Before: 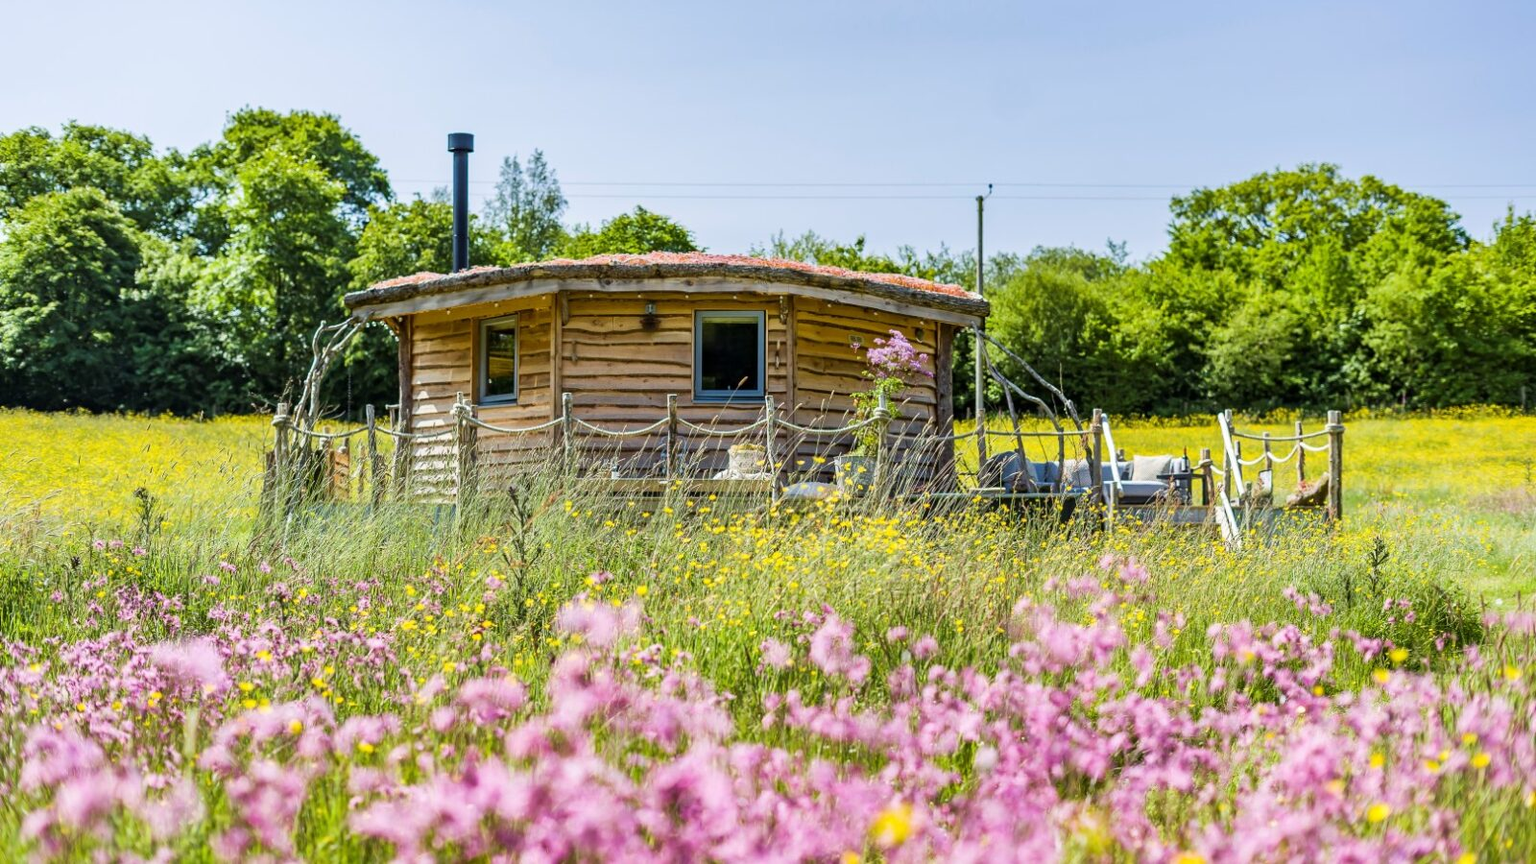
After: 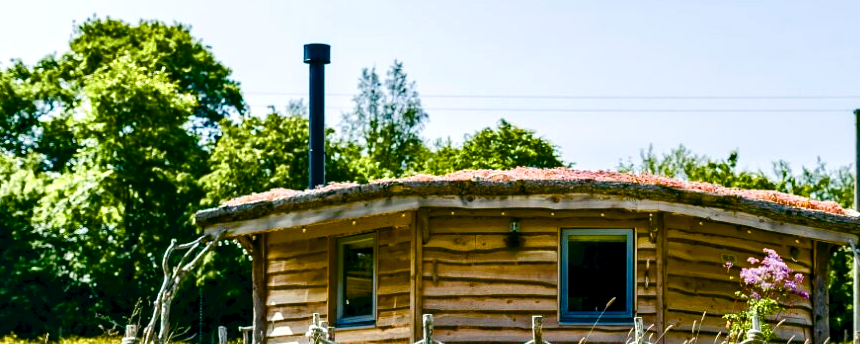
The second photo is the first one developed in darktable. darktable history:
color balance rgb: highlights gain › chroma 1.032%, highlights gain › hue 60.08°, global offset › luminance -0.312%, global offset › chroma 0.111%, global offset › hue 166.82°, perceptual saturation grading › global saturation 24.778%, perceptual saturation grading › highlights -50.754%, perceptual saturation grading › mid-tones 19.392%, perceptual saturation grading › shadows 61.186%, perceptual brilliance grading › global brilliance 15.583%, perceptual brilliance grading › shadows -34.236%, global vibrance 15.847%, saturation formula JzAzBz (2021)
crop: left 10.217%, top 10.566%, right 35.982%, bottom 51.19%
